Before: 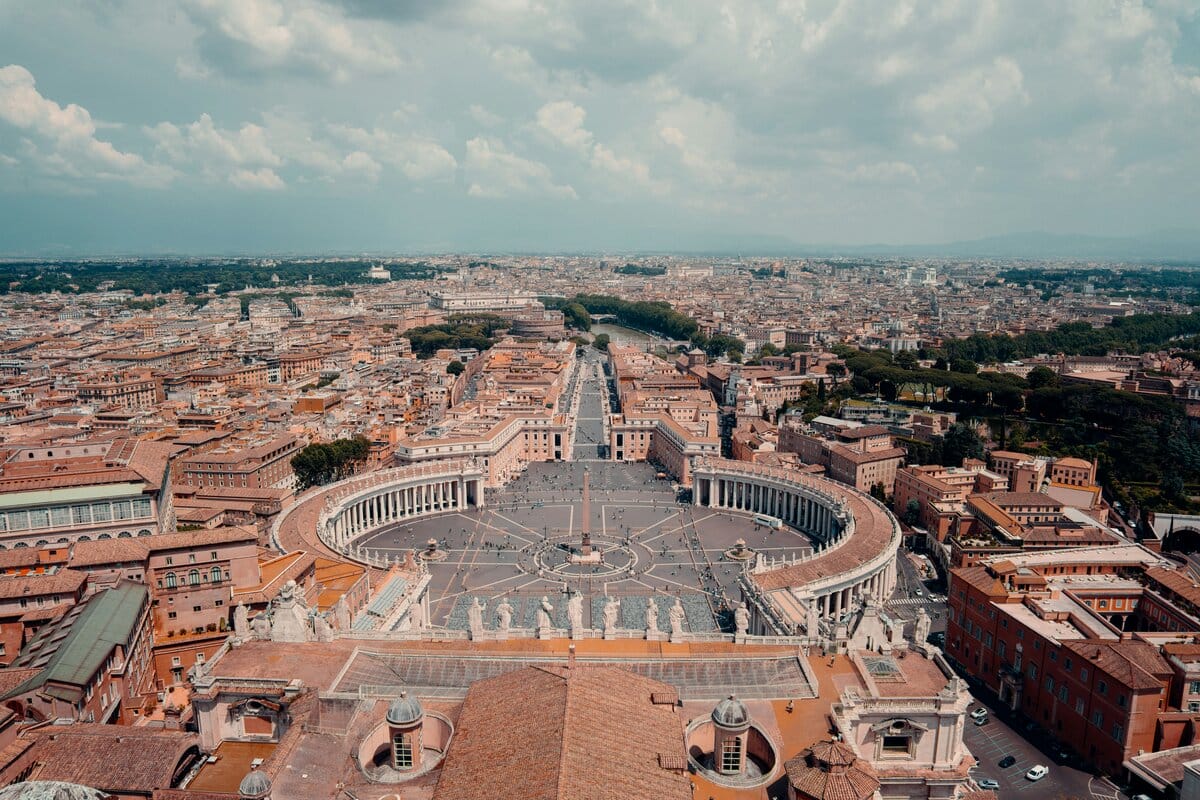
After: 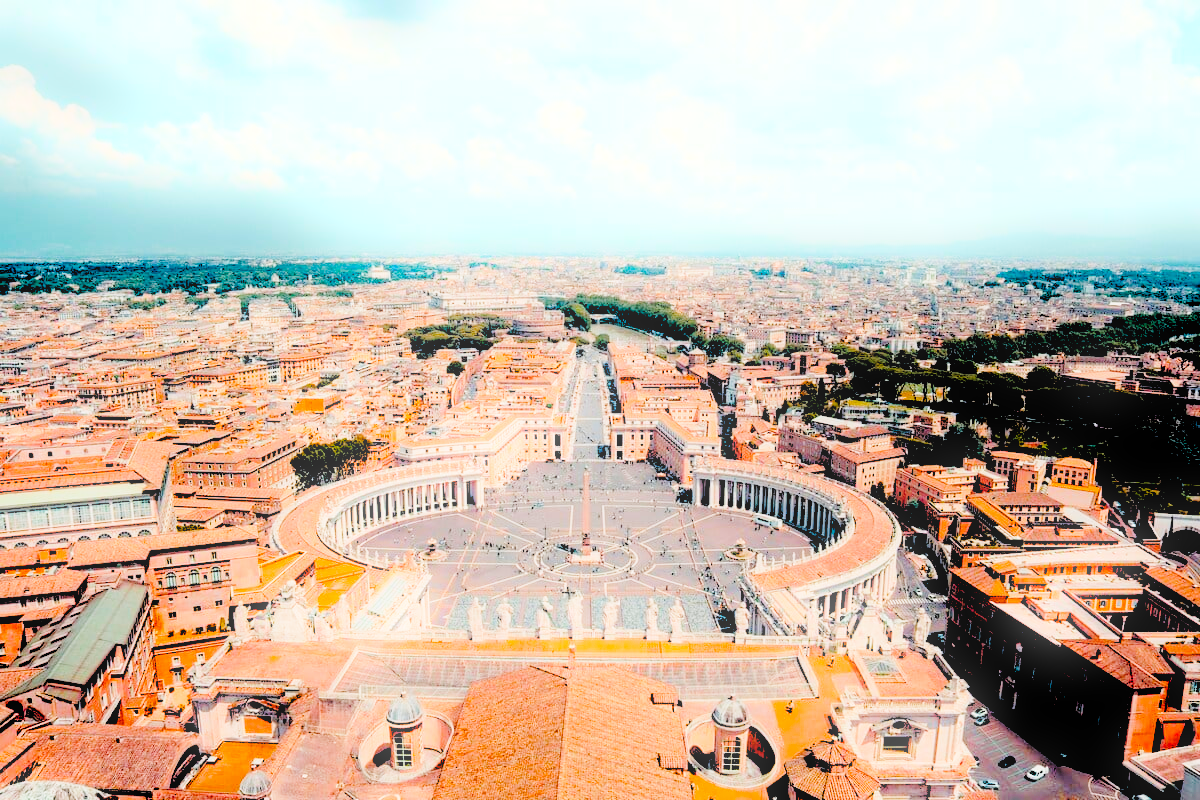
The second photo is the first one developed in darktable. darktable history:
base curve: curves: ch0 [(0, 0) (0.028, 0.03) (0.121, 0.232) (0.46, 0.748) (0.859, 0.968) (1, 1)], preserve colors none
tone equalizer: -8 EV 0.25 EV, -7 EV 0.417 EV, -6 EV 0.417 EV, -5 EV 0.25 EV, -3 EV -0.25 EV, -2 EV -0.417 EV, -1 EV -0.417 EV, +0 EV -0.25 EV, edges refinement/feathering 500, mask exposure compensation -1.57 EV, preserve details guided filter
color balance rgb: perceptual saturation grading › global saturation 35%, perceptual saturation grading › highlights -25%, perceptual saturation grading › shadows 50%
bloom: size 5%, threshold 95%, strength 15%
rgb levels: levels [[0.027, 0.429, 0.996], [0, 0.5, 1], [0, 0.5, 1]]
